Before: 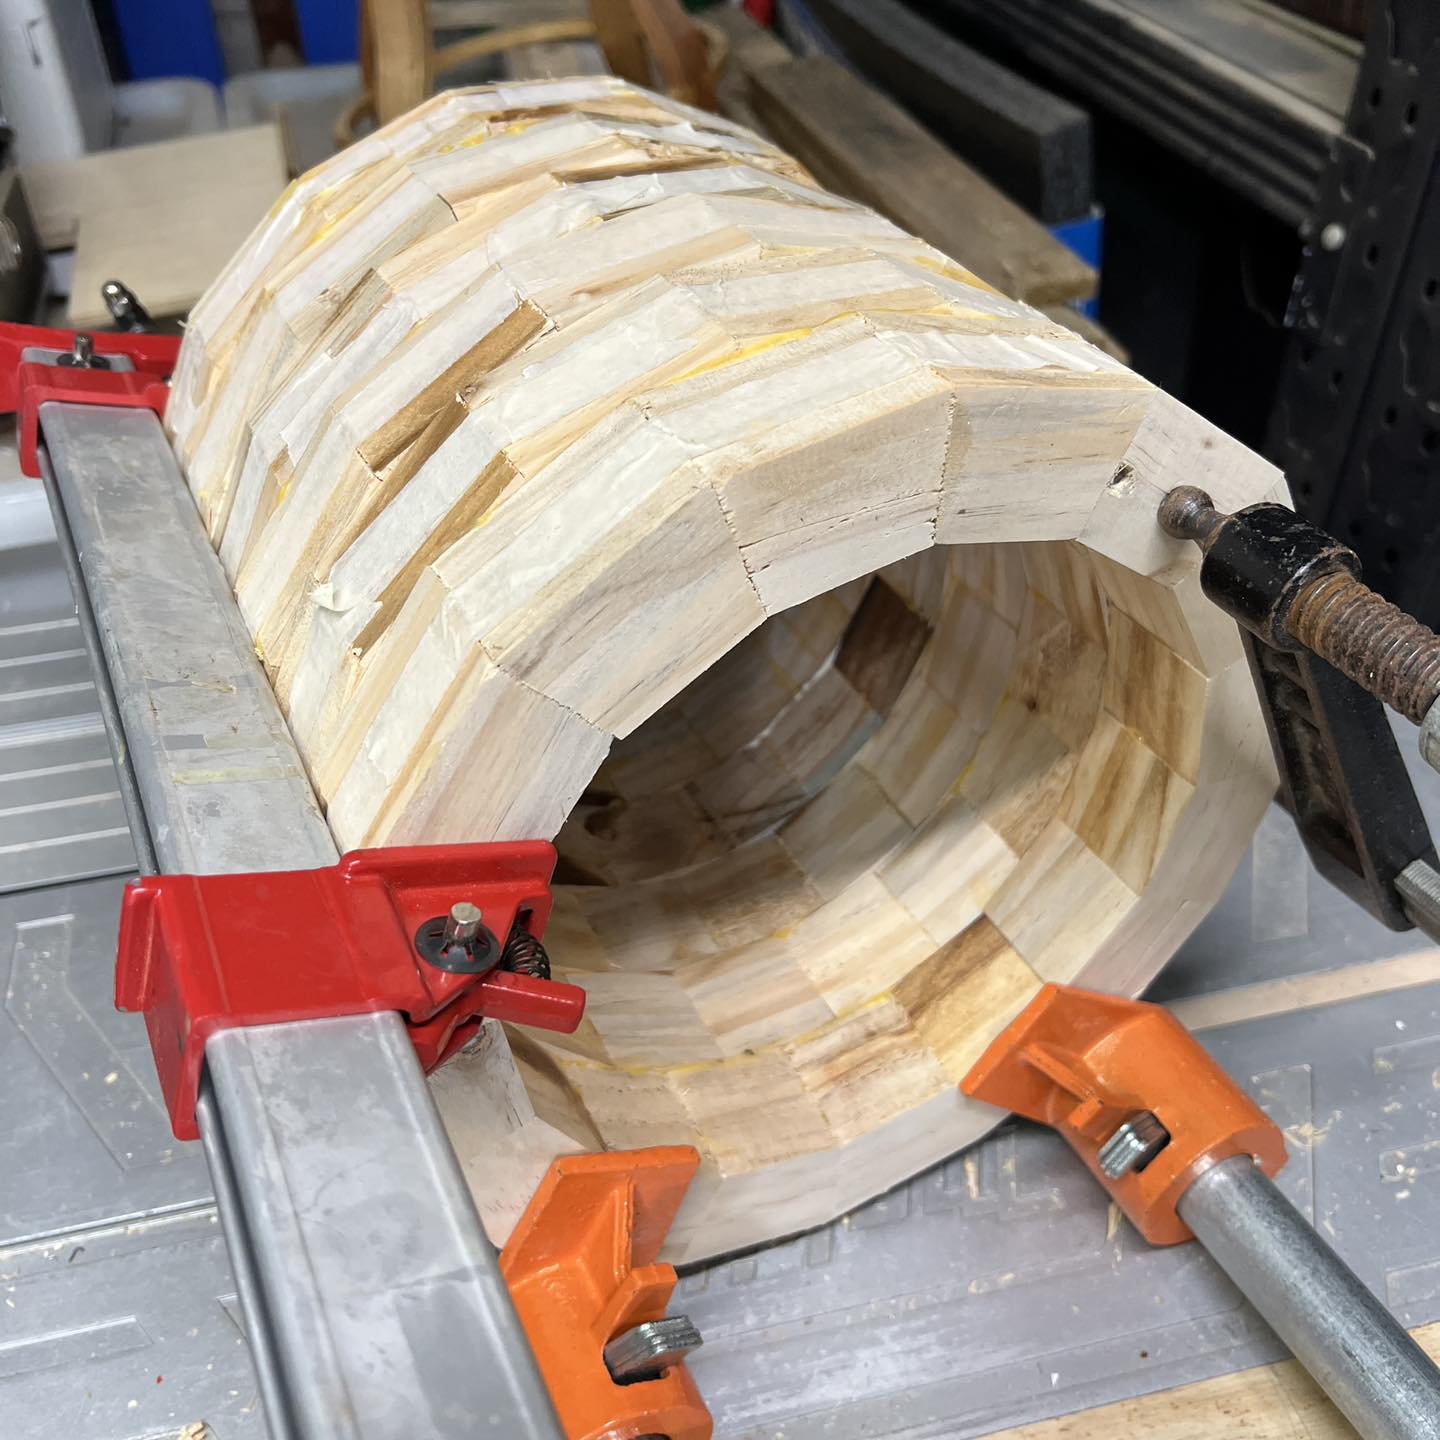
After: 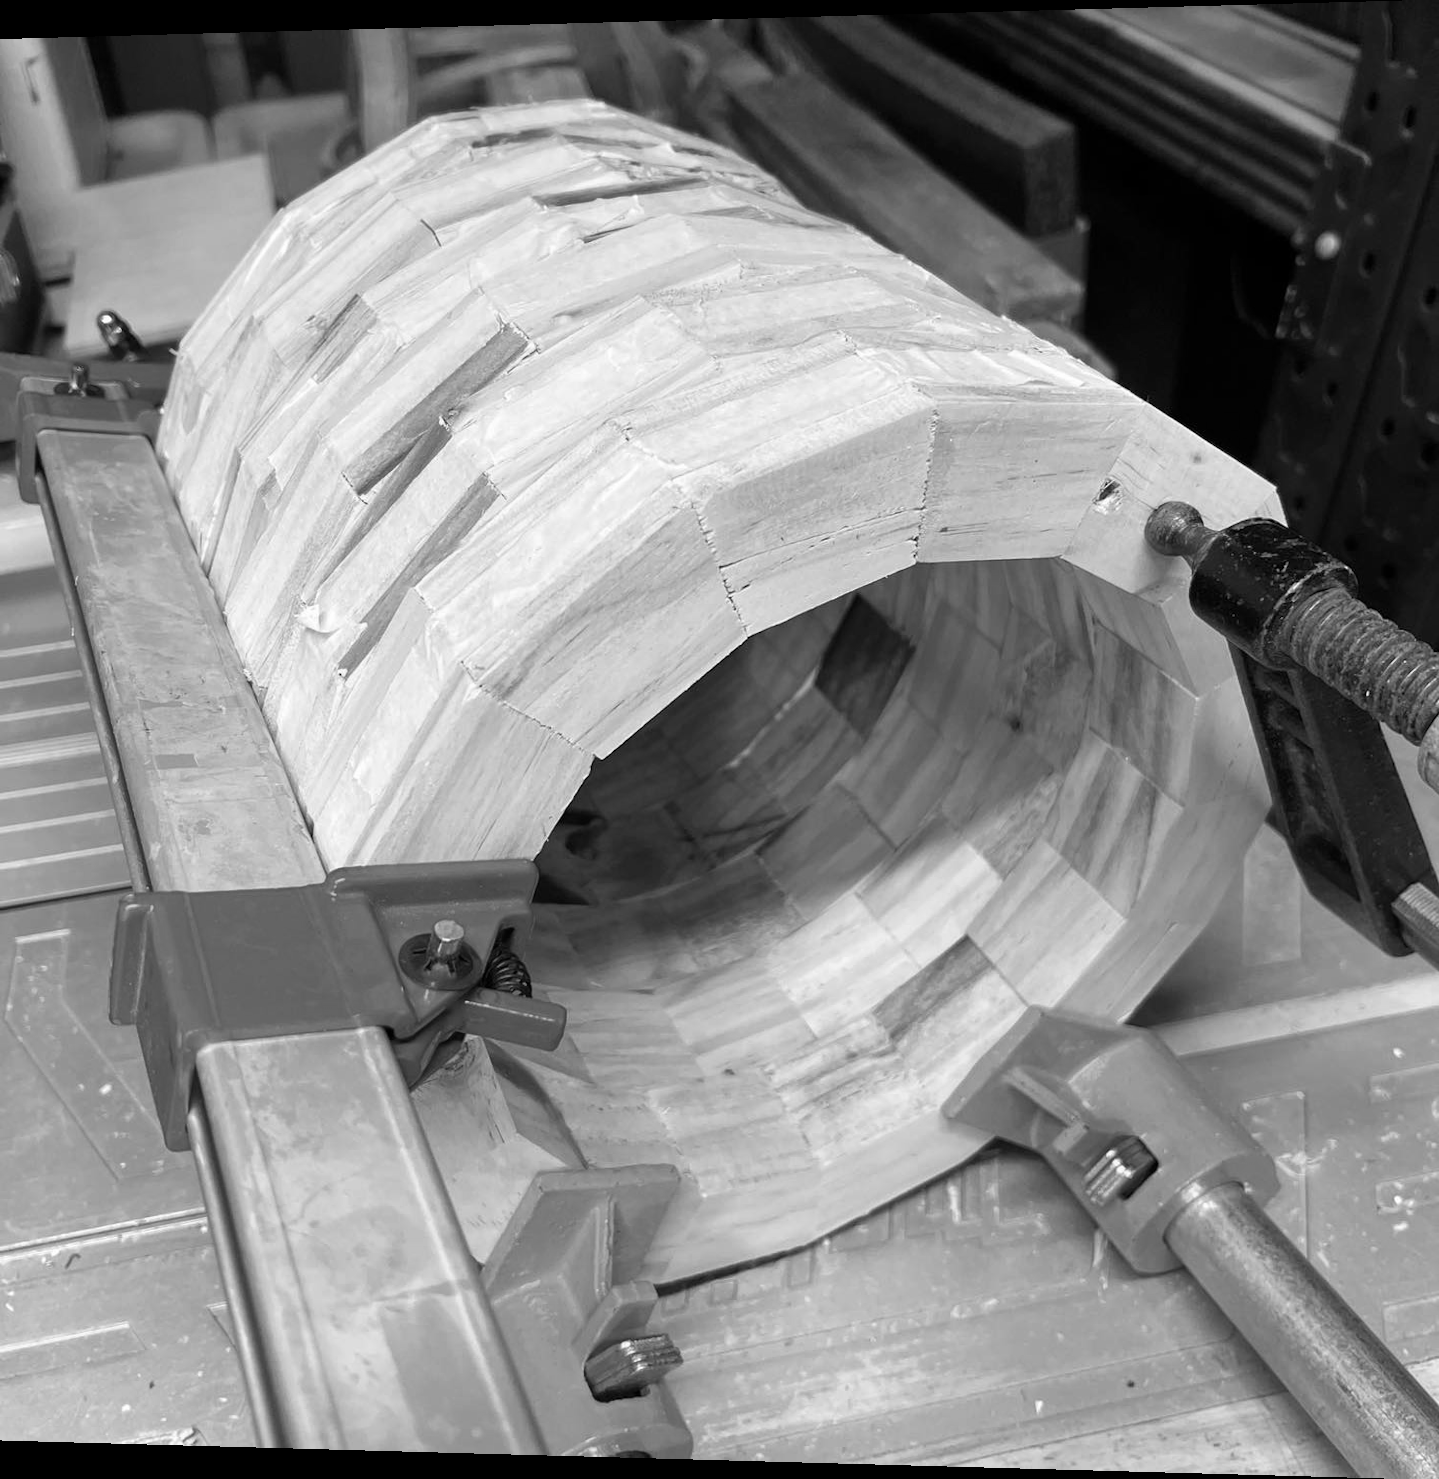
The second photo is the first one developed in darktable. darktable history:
rotate and perspective: lens shift (horizontal) -0.055, automatic cropping off
exposure: compensate exposure bias true, compensate highlight preservation false
monochrome: on, module defaults
levels: levels [0, 0.51, 1]
